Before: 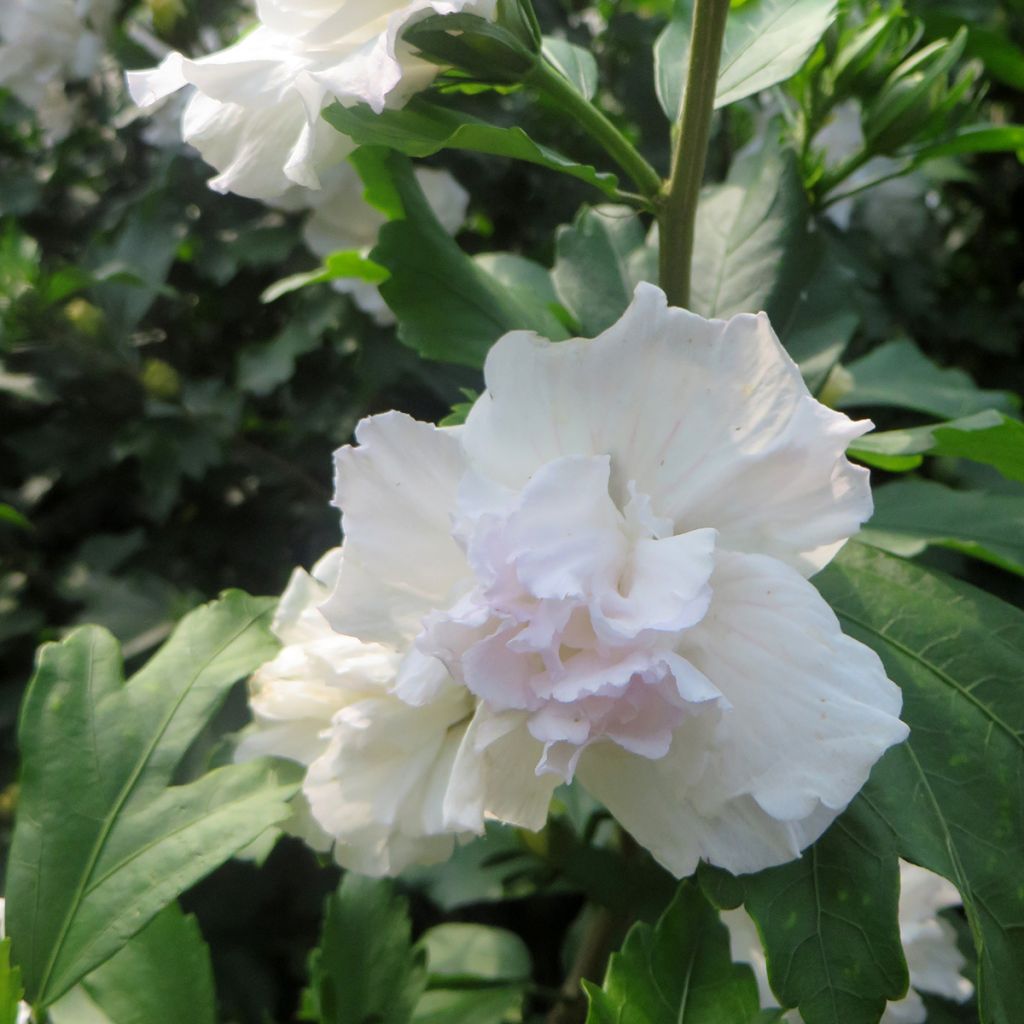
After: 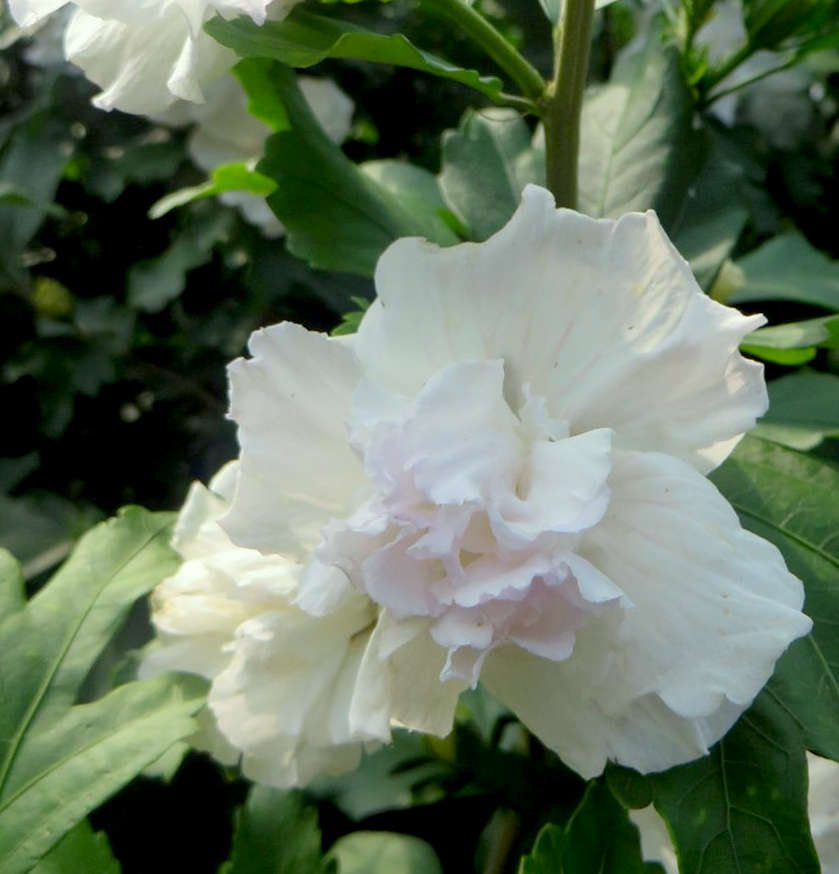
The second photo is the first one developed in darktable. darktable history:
crop: left 9.807%, top 6.259%, right 7.334%, bottom 2.177%
exposure: black level correction 0.011, compensate highlight preservation false
rotate and perspective: rotation -2°, crop left 0.022, crop right 0.978, crop top 0.049, crop bottom 0.951
color correction: highlights a* -4.73, highlights b* 5.06, saturation 0.97
